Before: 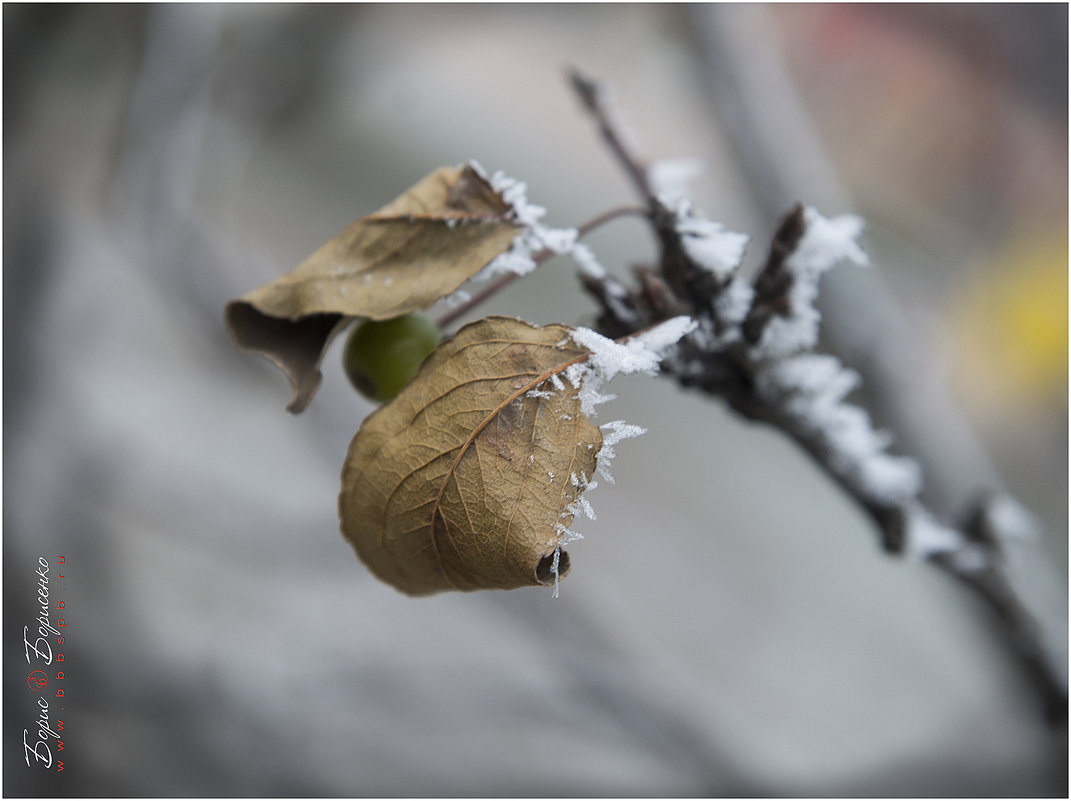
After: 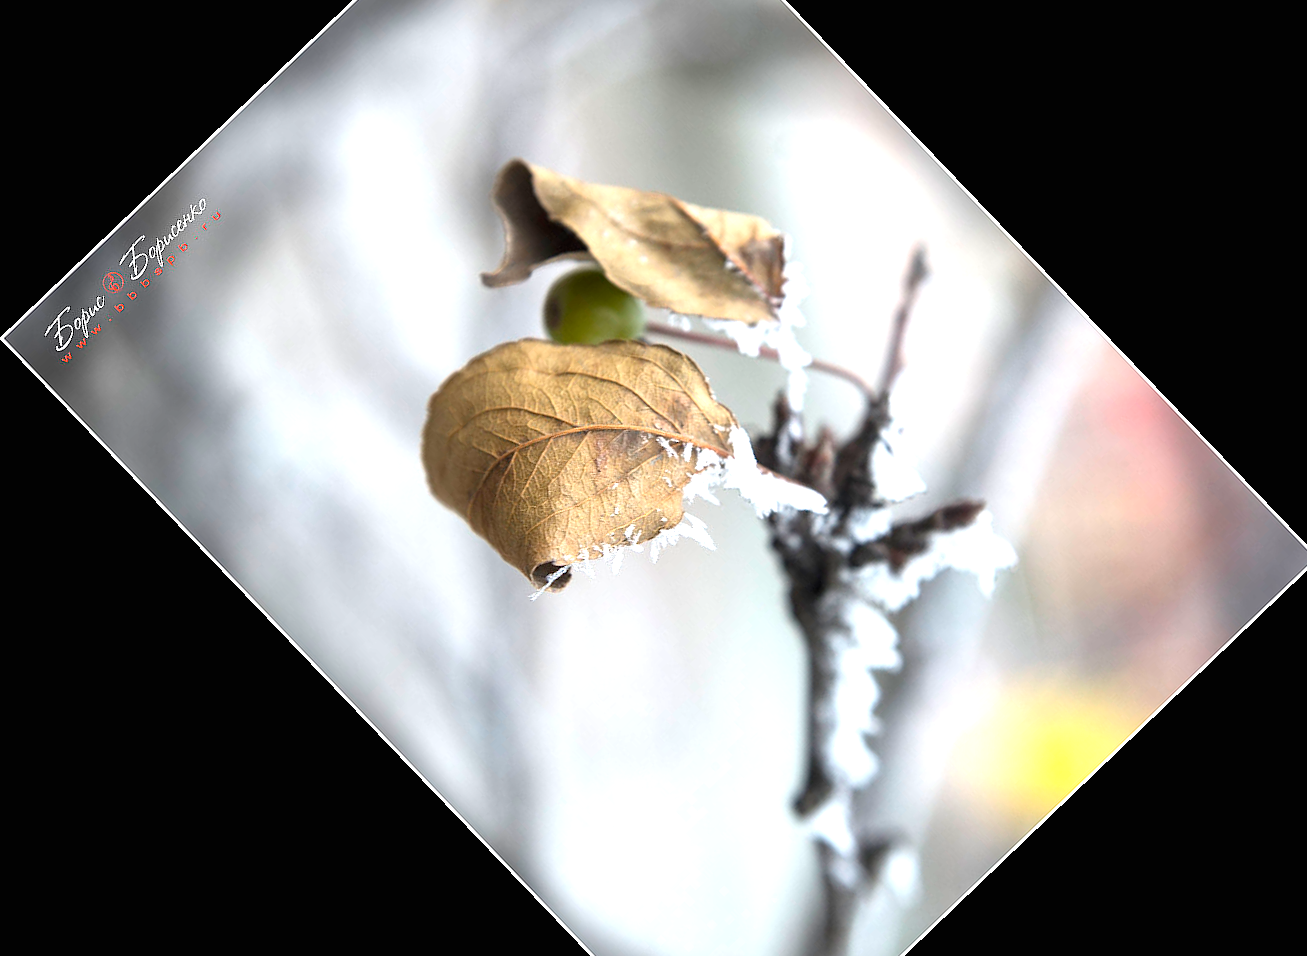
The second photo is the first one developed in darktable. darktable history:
exposure: black level correction 0, exposure 1.379 EV, compensate exposure bias true, compensate highlight preservation false
crop and rotate: angle -46.26°, top 16.234%, right 0.912%, bottom 11.704%
